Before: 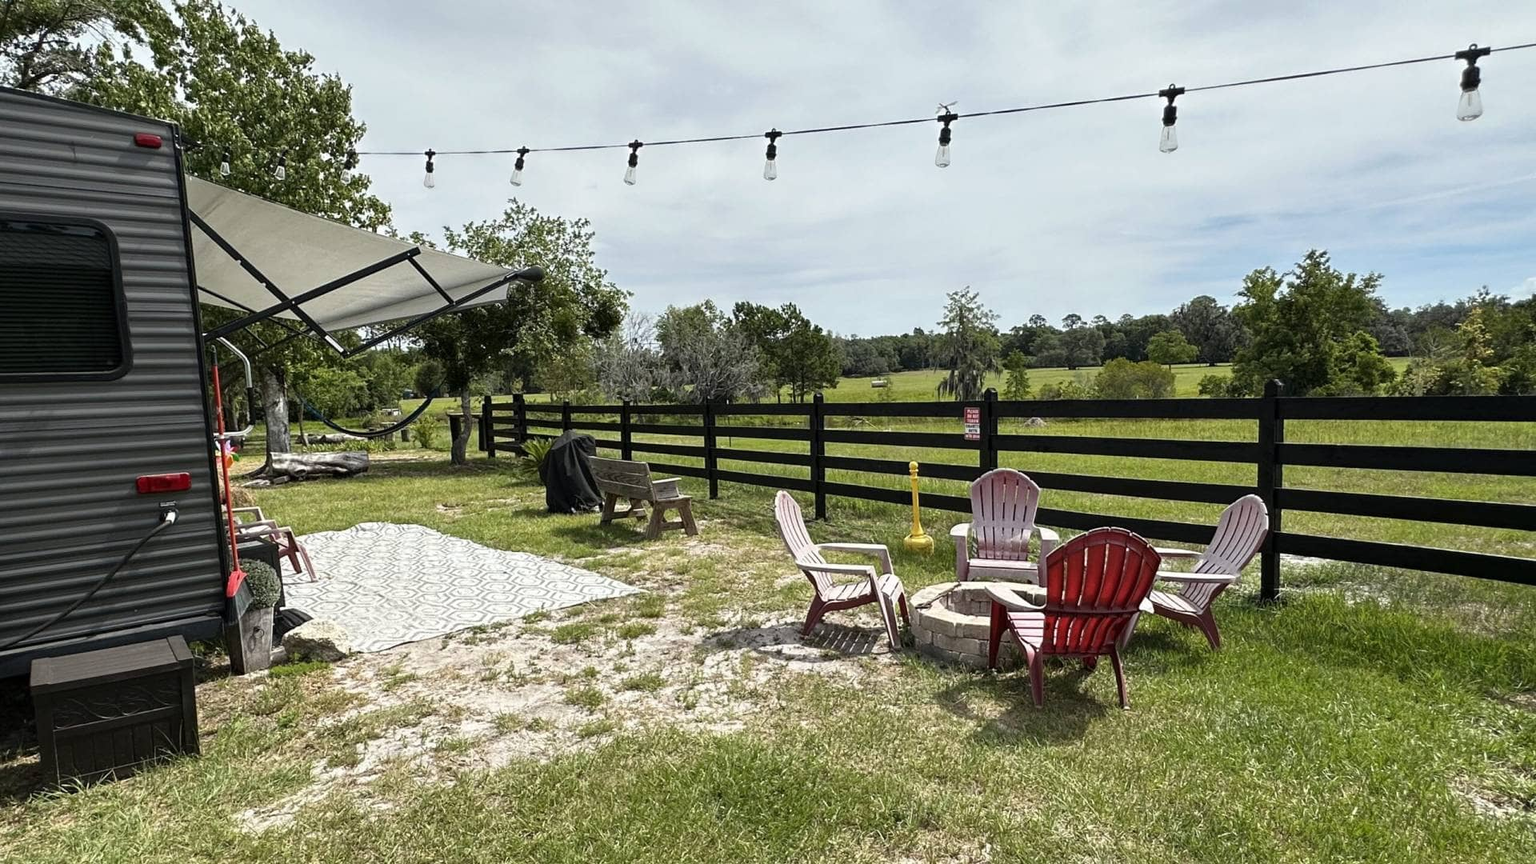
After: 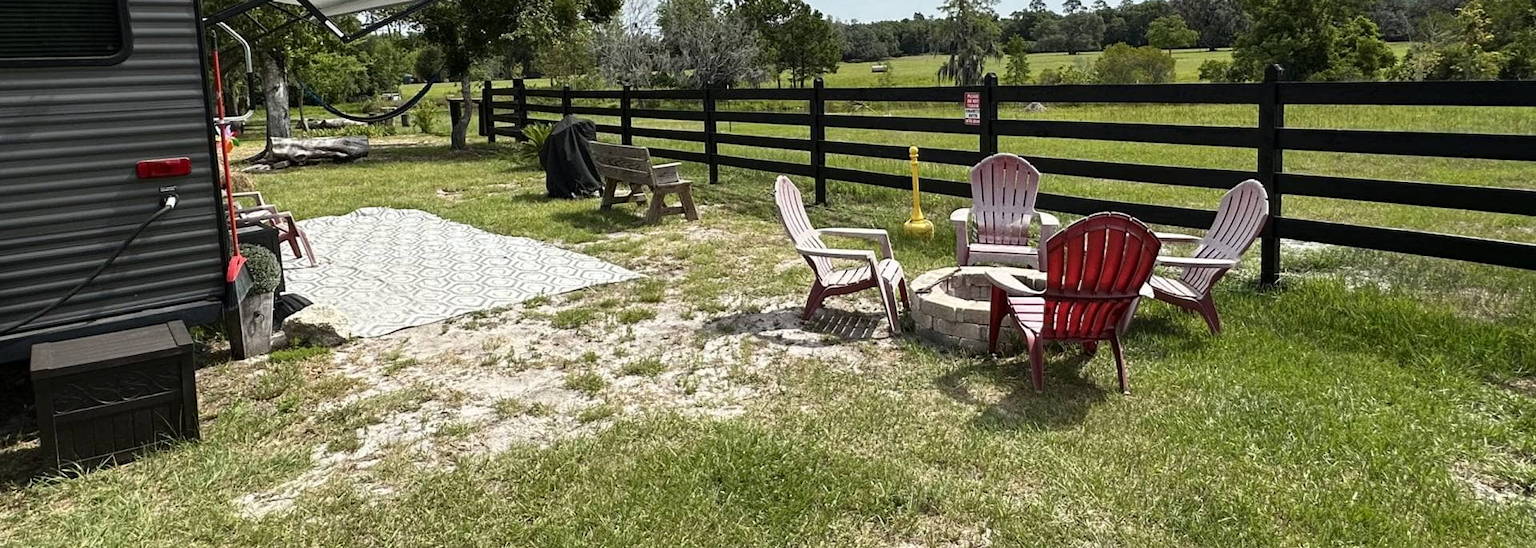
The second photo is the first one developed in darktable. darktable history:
crop and rotate: top 36.535%
contrast brightness saturation: contrast 0.077, saturation 0.016
